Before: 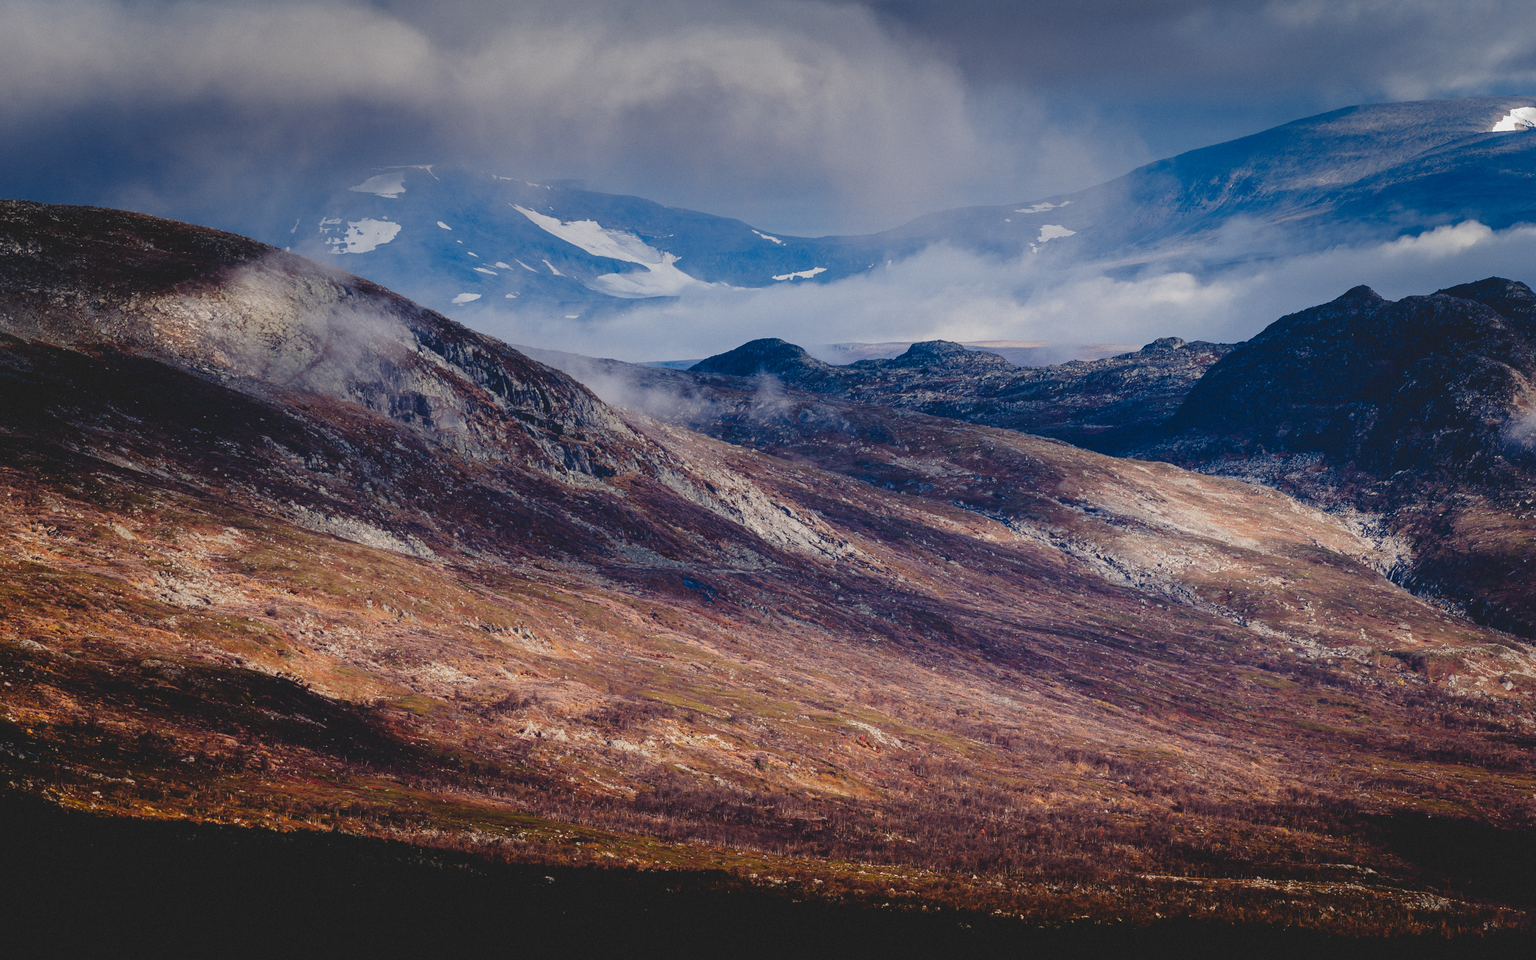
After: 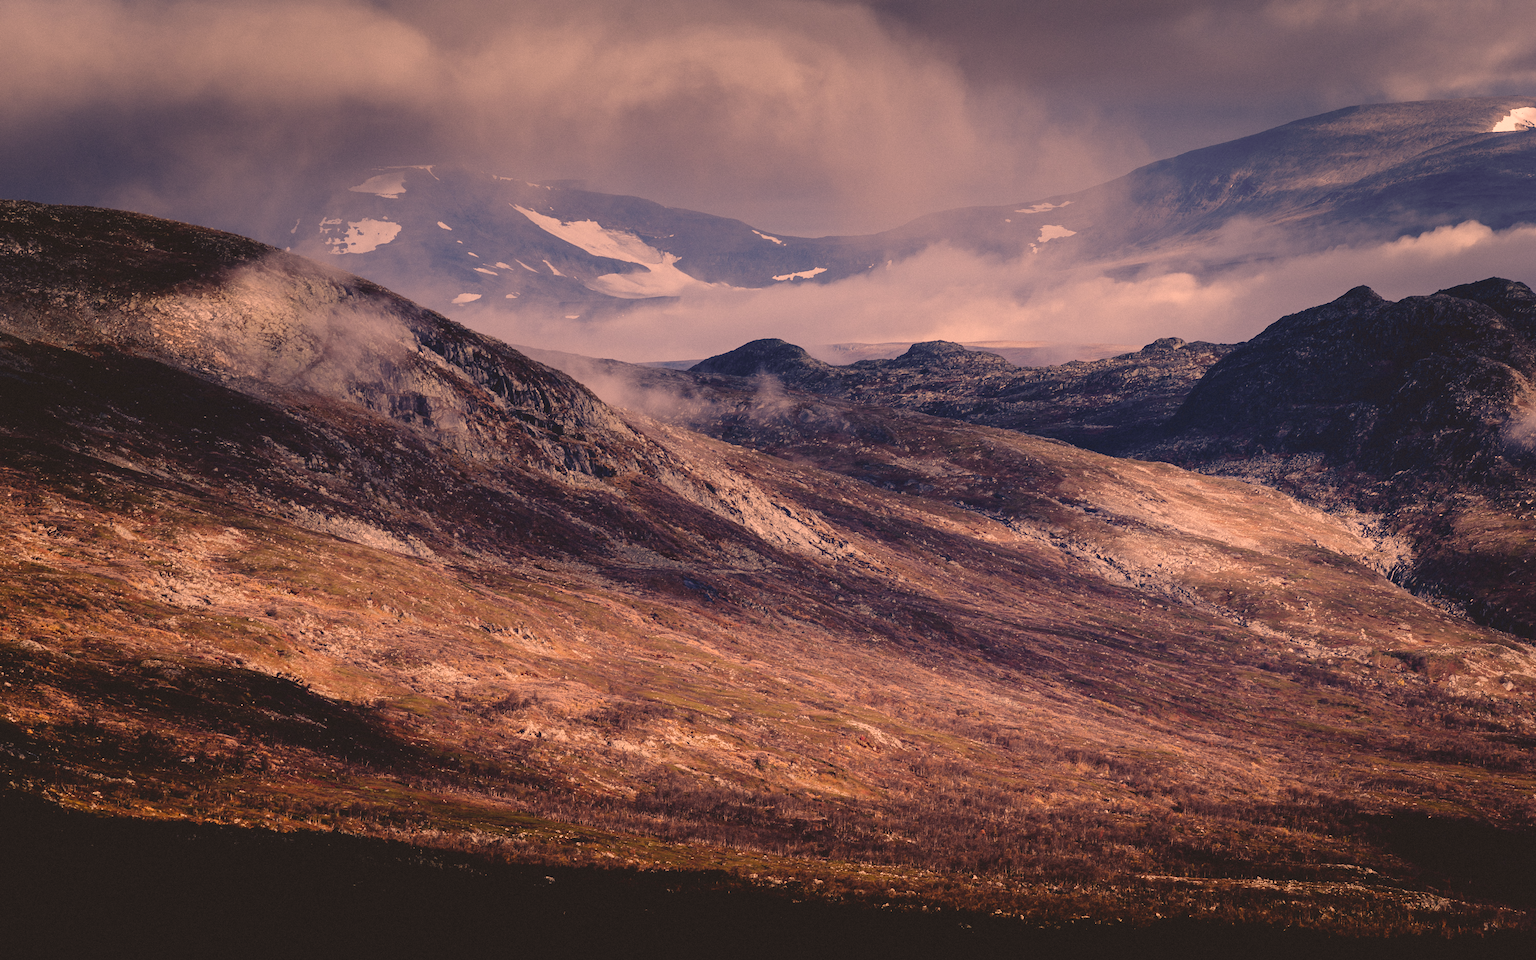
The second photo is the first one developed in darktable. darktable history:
shadows and highlights: shadows 11.1, white point adjustment 1.2, highlights -1.89, soften with gaussian
color correction: highlights a* 39.73, highlights b* 39.67, saturation 0.692
